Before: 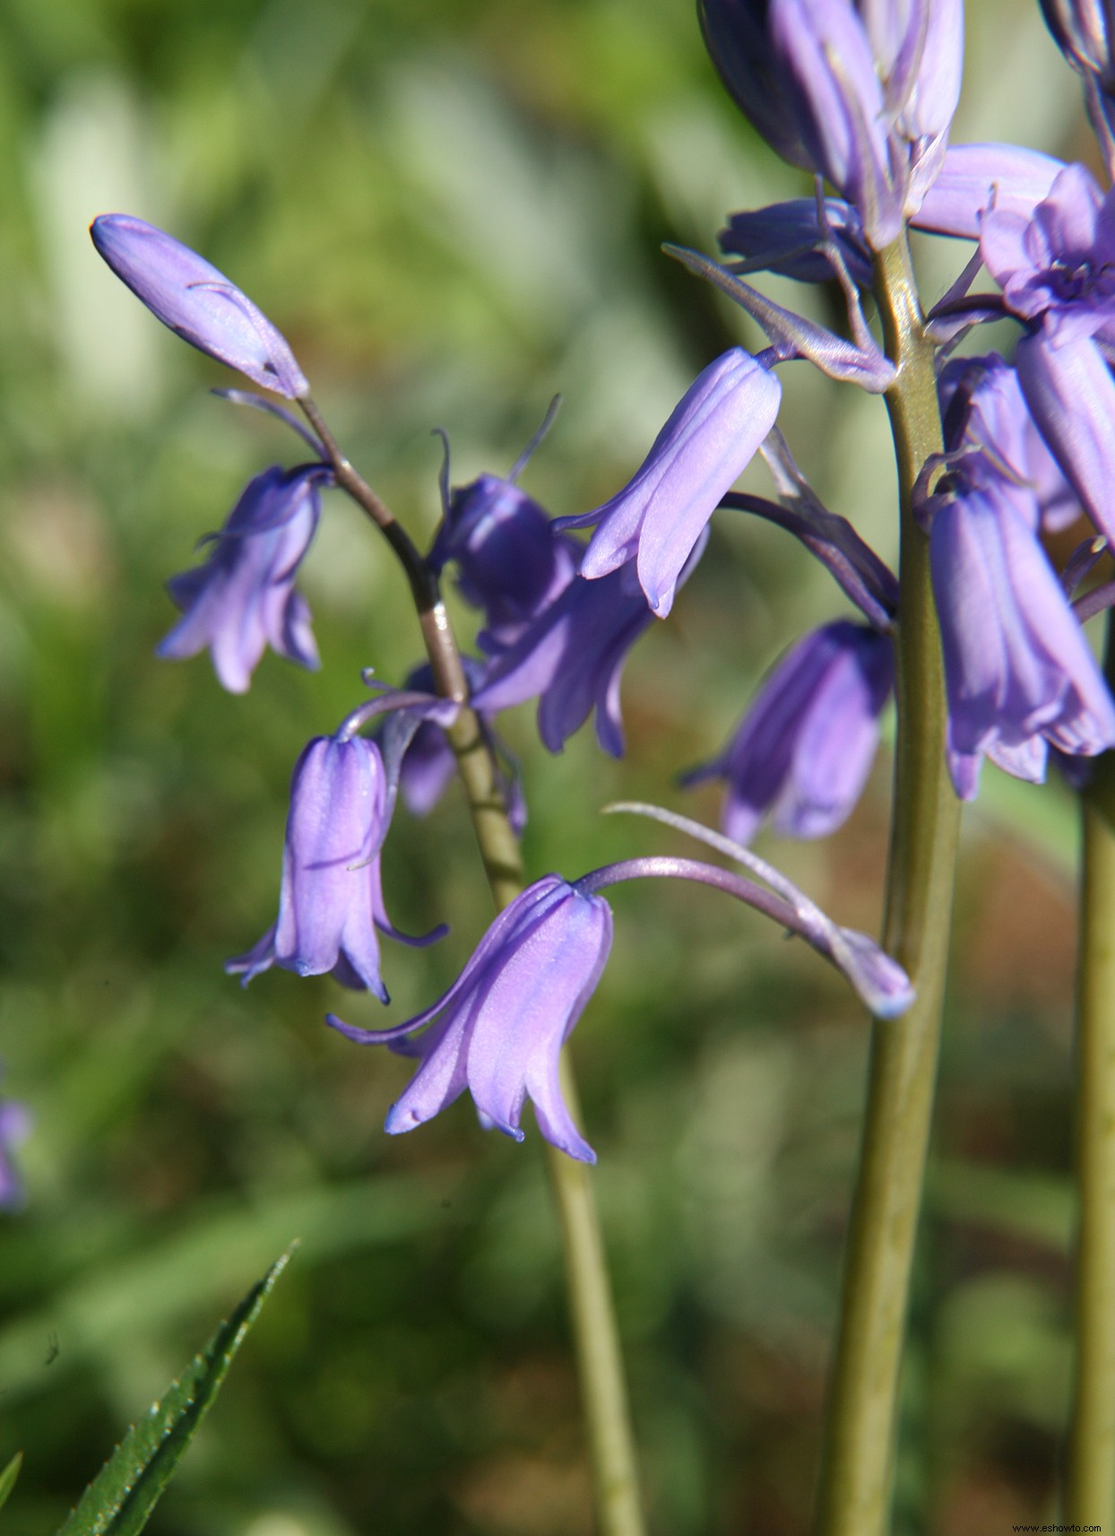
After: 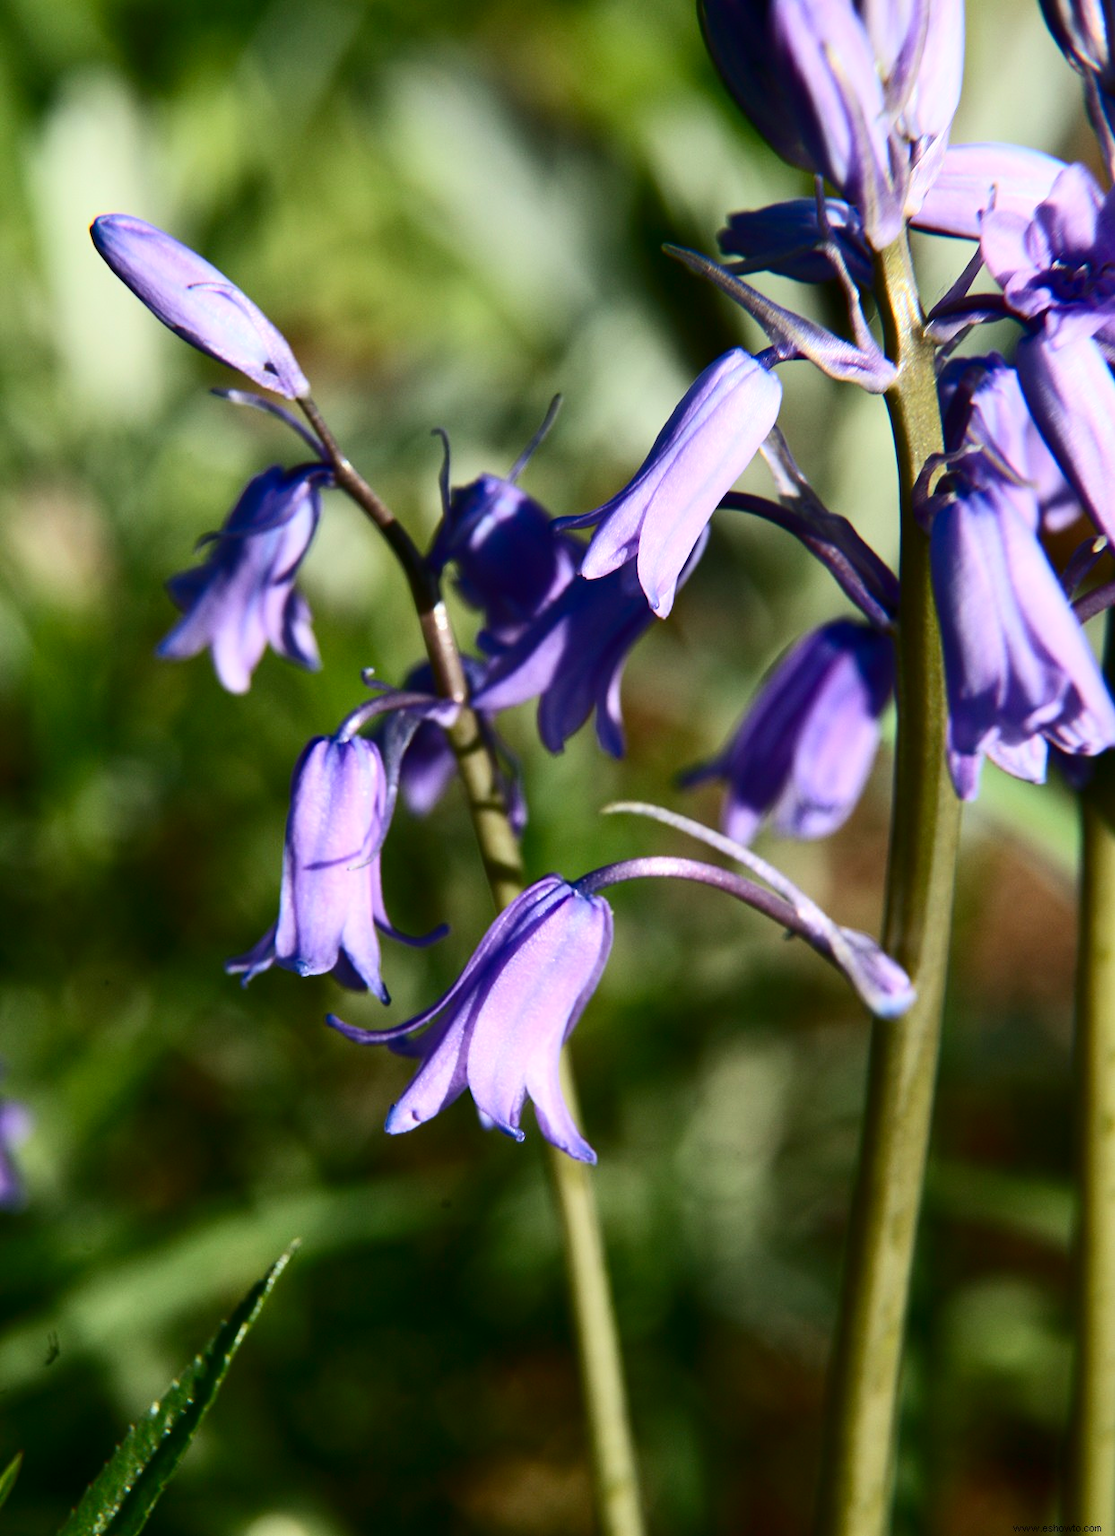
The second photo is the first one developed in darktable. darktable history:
contrast brightness saturation: contrast 0.327, brightness -0.065, saturation 0.168
